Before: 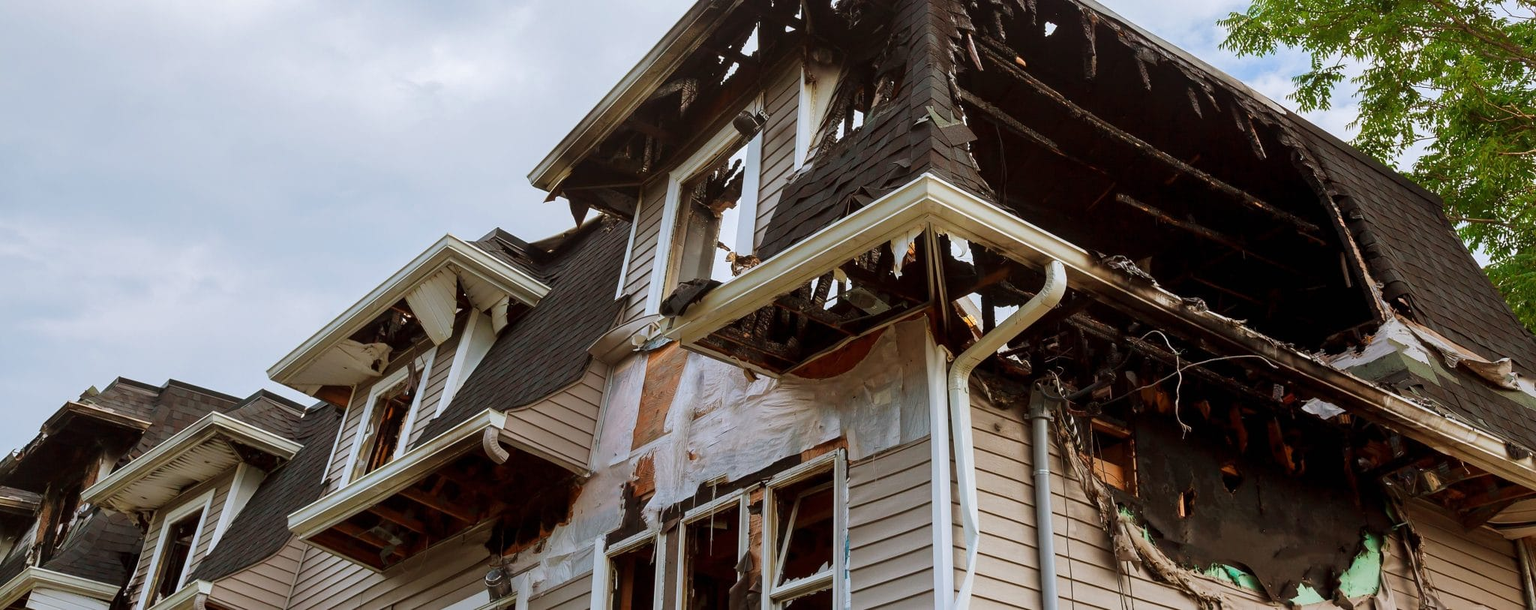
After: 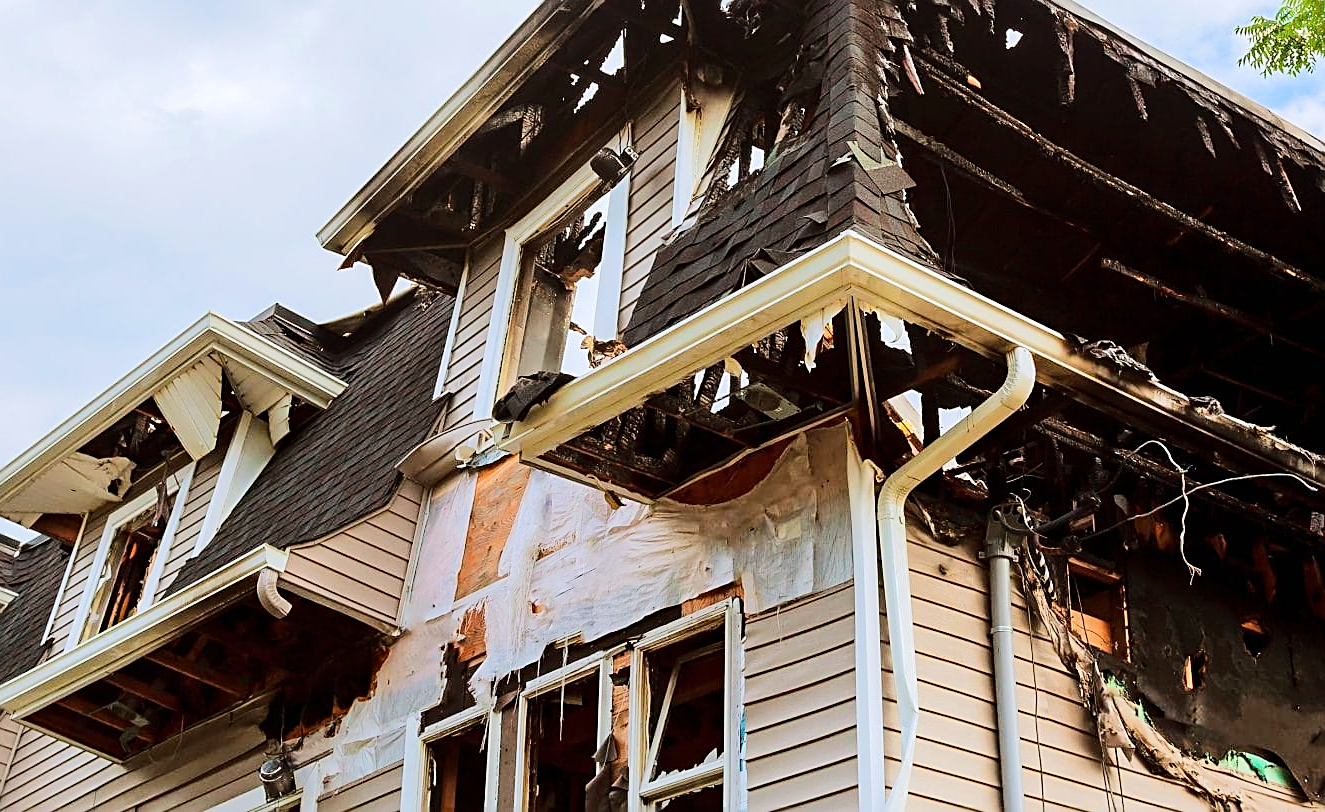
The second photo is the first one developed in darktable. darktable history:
haze removal: adaptive false
tone equalizer: -7 EV 0.162 EV, -6 EV 0.568 EV, -5 EV 1.16 EV, -4 EV 1.31 EV, -3 EV 1.15 EV, -2 EV 0.6 EV, -1 EV 0.155 EV, edges refinement/feathering 500, mask exposure compensation -1.57 EV, preserve details no
sharpen: on, module defaults
crop and rotate: left 18.906%, right 16.355%
